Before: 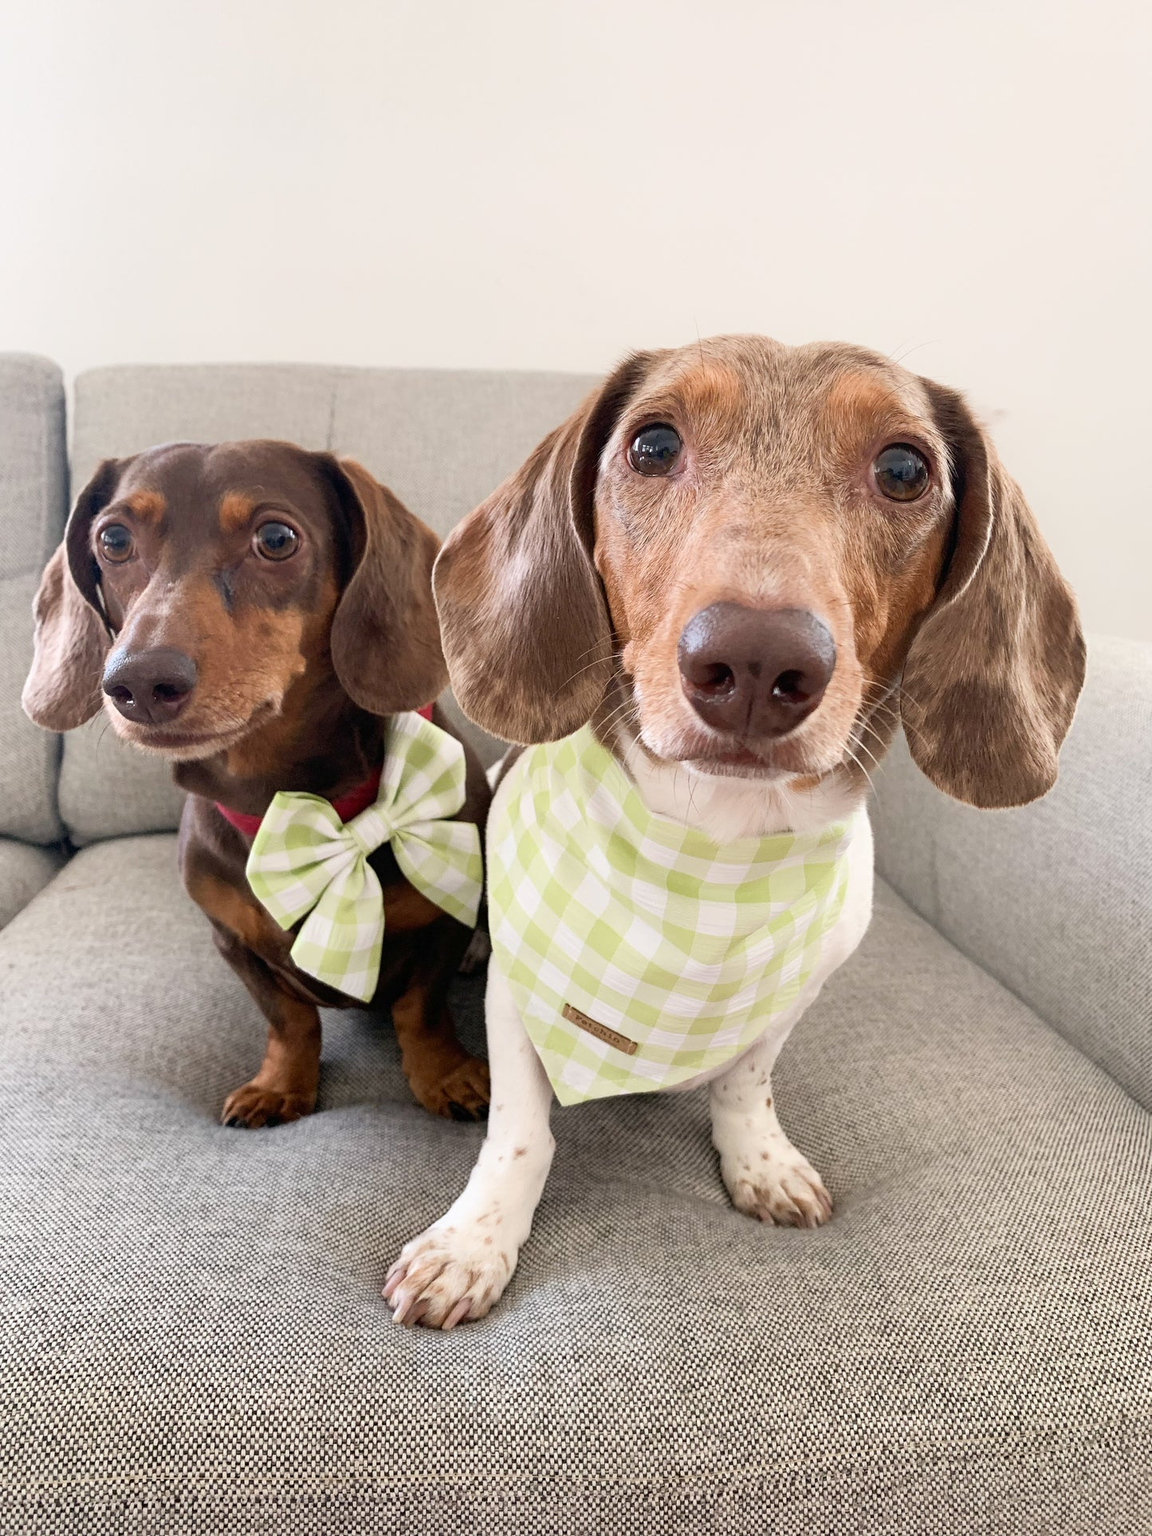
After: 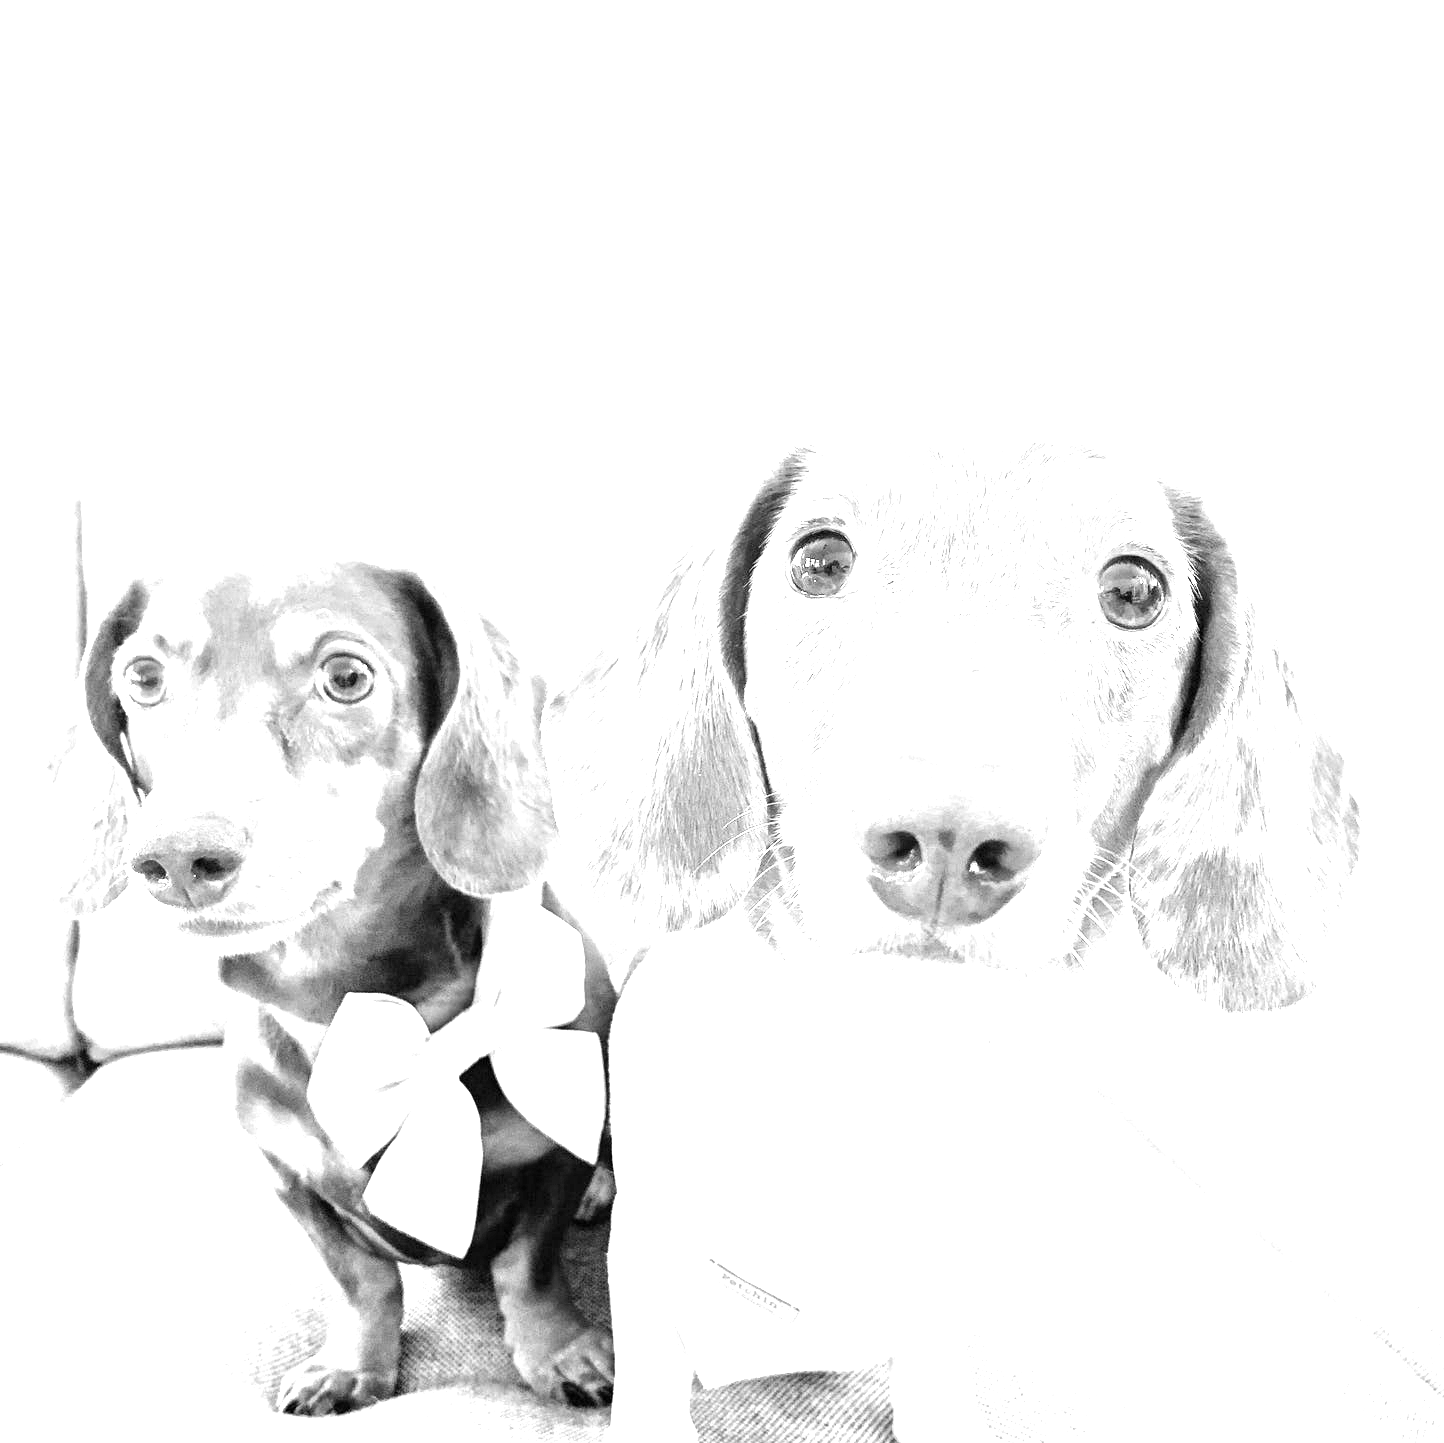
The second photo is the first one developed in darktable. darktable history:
crop: bottom 24.967%
white balance: red 4.26, blue 1.802
graduated density: density 2.02 EV, hardness 44%, rotation 0.374°, offset 8.21, hue 208.8°, saturation 97%
exposure: exposure 0.7 EV, compensate highlight preservation false
monochrome: on, module defaults
